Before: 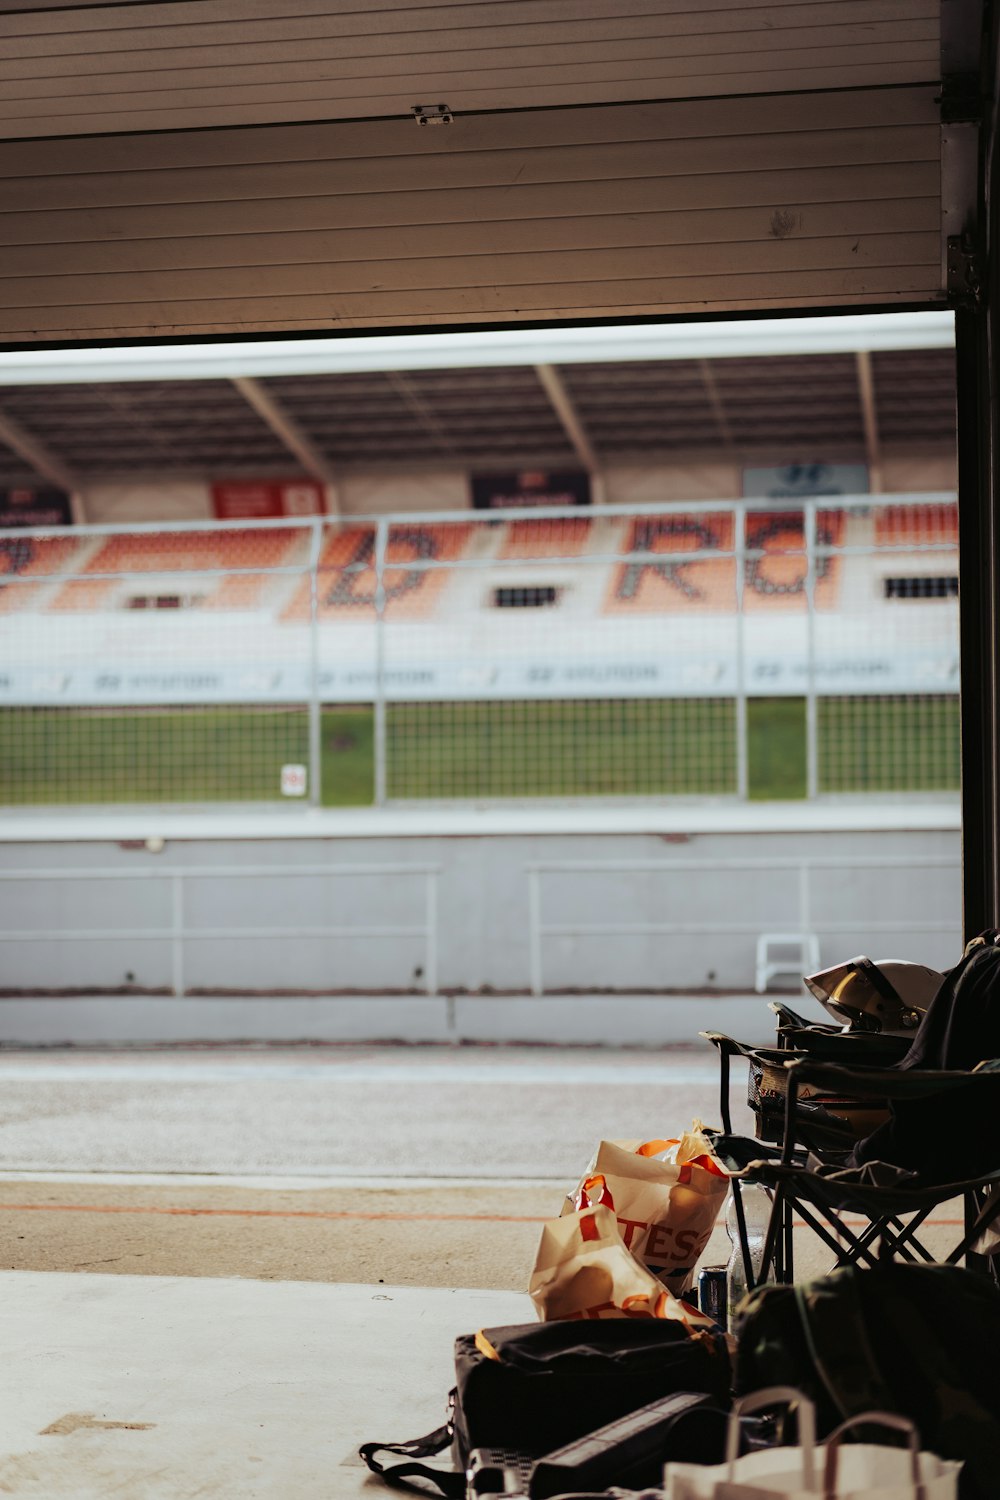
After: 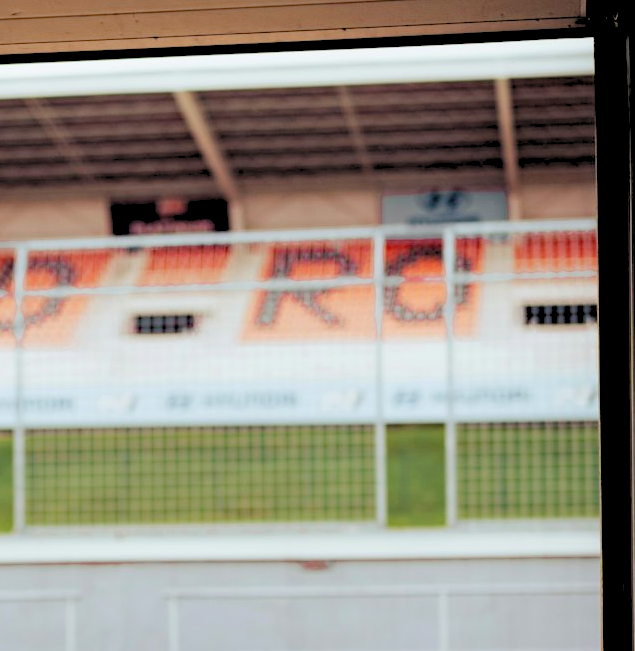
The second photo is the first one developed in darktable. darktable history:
crop: left 36.146%, top 18.242%, right 0.305%, bottom 38.297%
levels: levels [0.093, 0.434, 0.988]
haze removal: compatibility mode true, adaptive false
